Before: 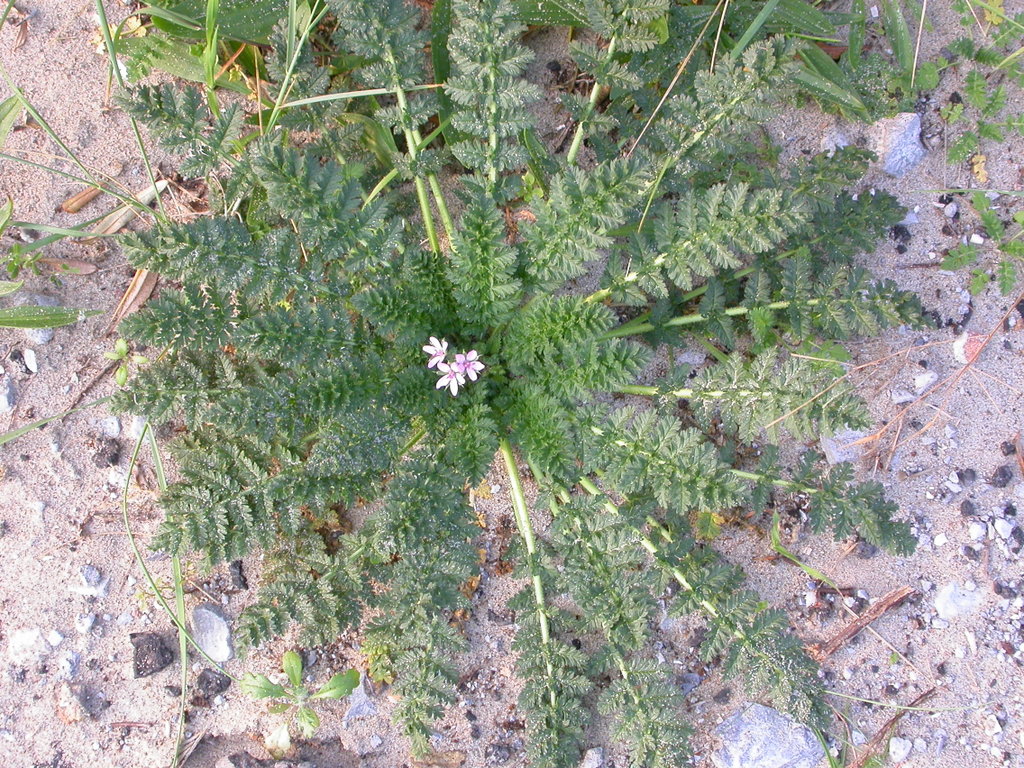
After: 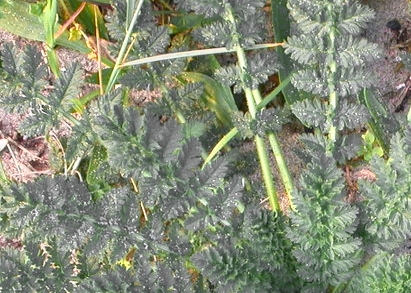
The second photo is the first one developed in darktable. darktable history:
contrast brightness saturation: contrast 0.098, brightness 0.018, saturation 0.021
crop: left 15.72%, top 5.443%, right 44.119%, bottom 56.394%
color zones: curves: ch0 [(0.257, 0.558) (0.75, 0.565)]; ch1 [(0.004, 0.857) (0.14, 0.416) (0.257, 0.695) (0.442, 0.032) (0.736, 0.266) (0.891, 0.741)]; ch2 [(0, 0.623) (0.112, 0.436) (0.271, 0.474) (0.516, 0.64) (0.743, 0.286)]
